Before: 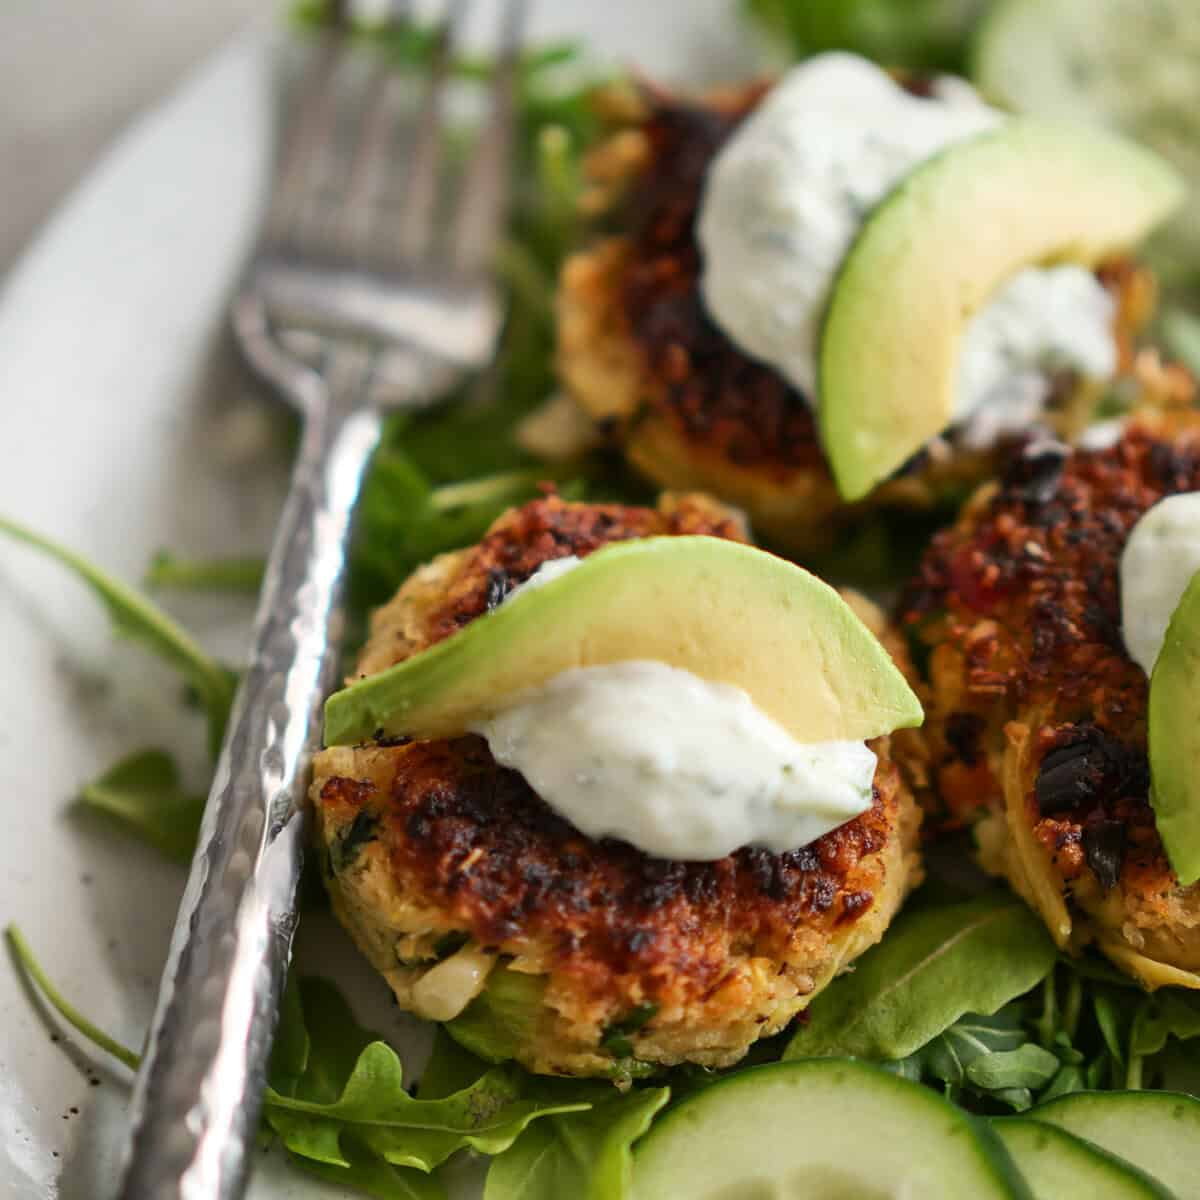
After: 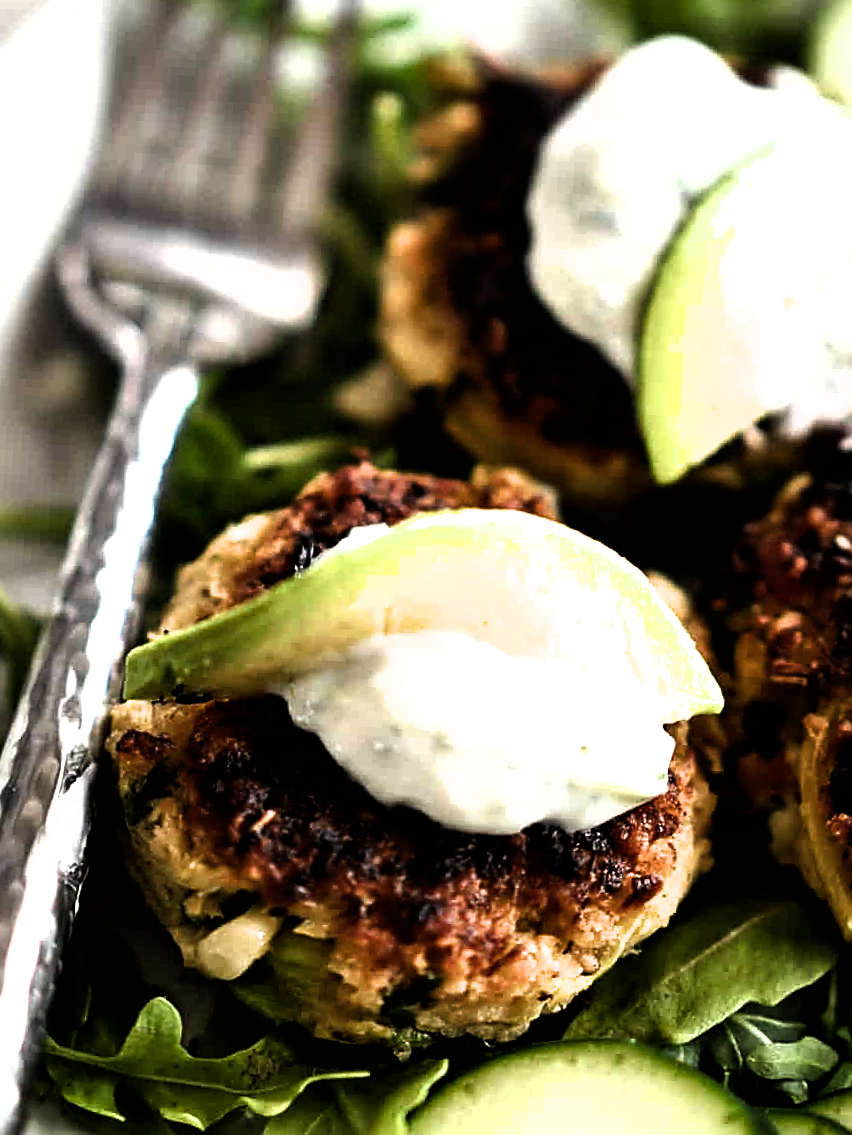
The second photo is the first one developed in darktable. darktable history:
color balance rgb: shadows lift › luminance 0.902%, shadows lift › chroma 0.305%, shadows lift › hue 17.07°, perceptual saturation grading › global saturation -0.437%, perceptual brilliance grading › global brilliance 14.563%, perceptual brilliance grading › shadows -34.333%, global vibrance 20%
filmic rgb: black relative exposure -8.18 EV, white relative exposure 2.22 EV, threshold 3 EV, hardness 7.17, latitude 85.16%, contrast 1.693, highlights saturation mix -4.47%, shadows ↔ highlights balance -3.06%, contrast in shadows safe, enable highlight reconstruction true
sharpen: on, module defaults
crop and rotate: angle -3.28°, left 14.267%, top 0.034%, right 10.779%, bottom 0.061%
